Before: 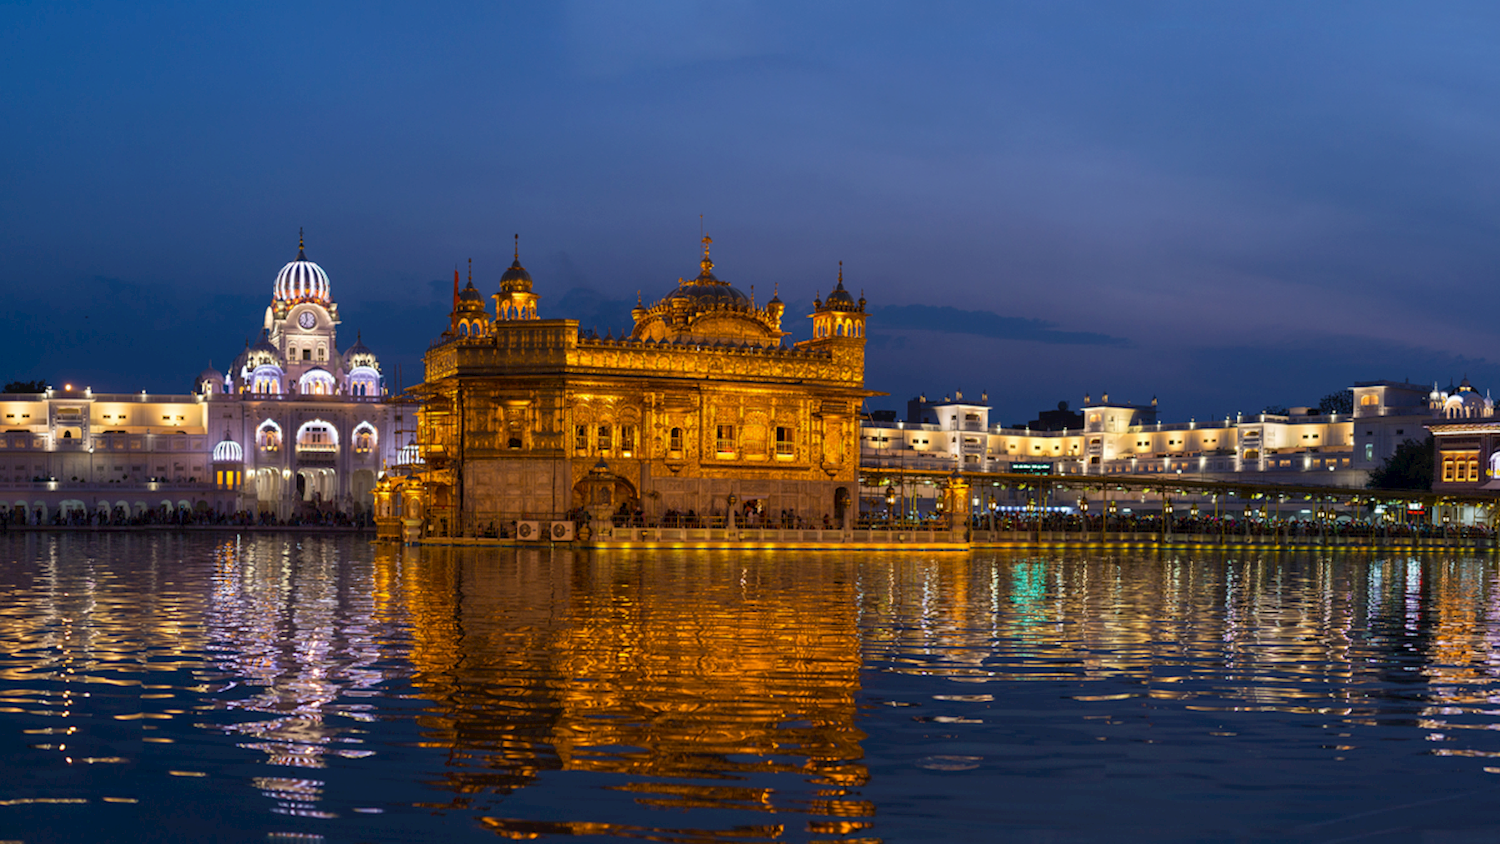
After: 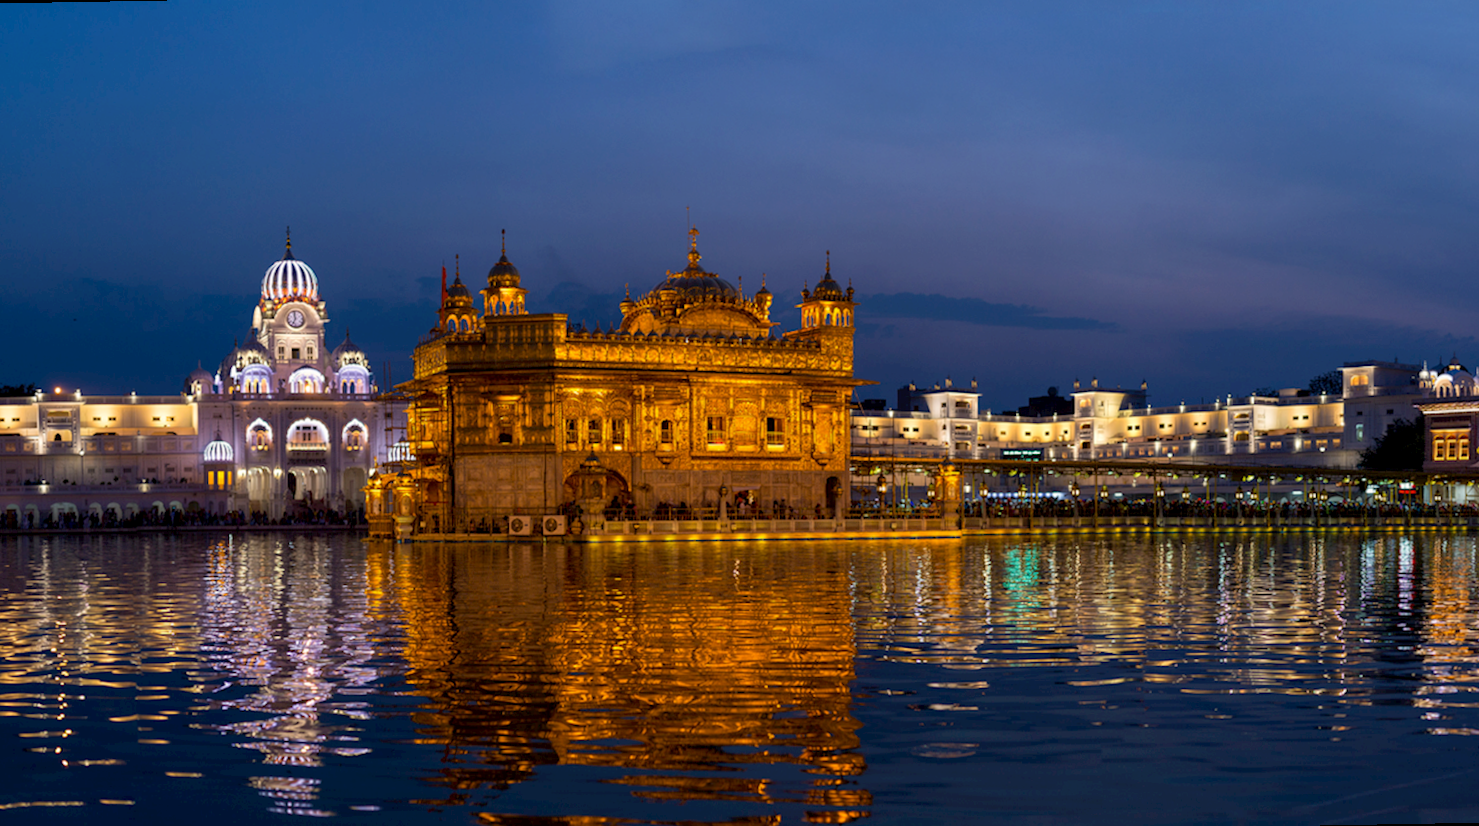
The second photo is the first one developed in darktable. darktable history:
rotate and perspective: rotation -1°, crop left 0.011, crop right 0.989, crop top 0.025, crop bottom 0.975
white balance: red 1.009, blue 0.985
exposure: black level correction 0.005, exposure 0.001 EV, compensate highlight preservation false
